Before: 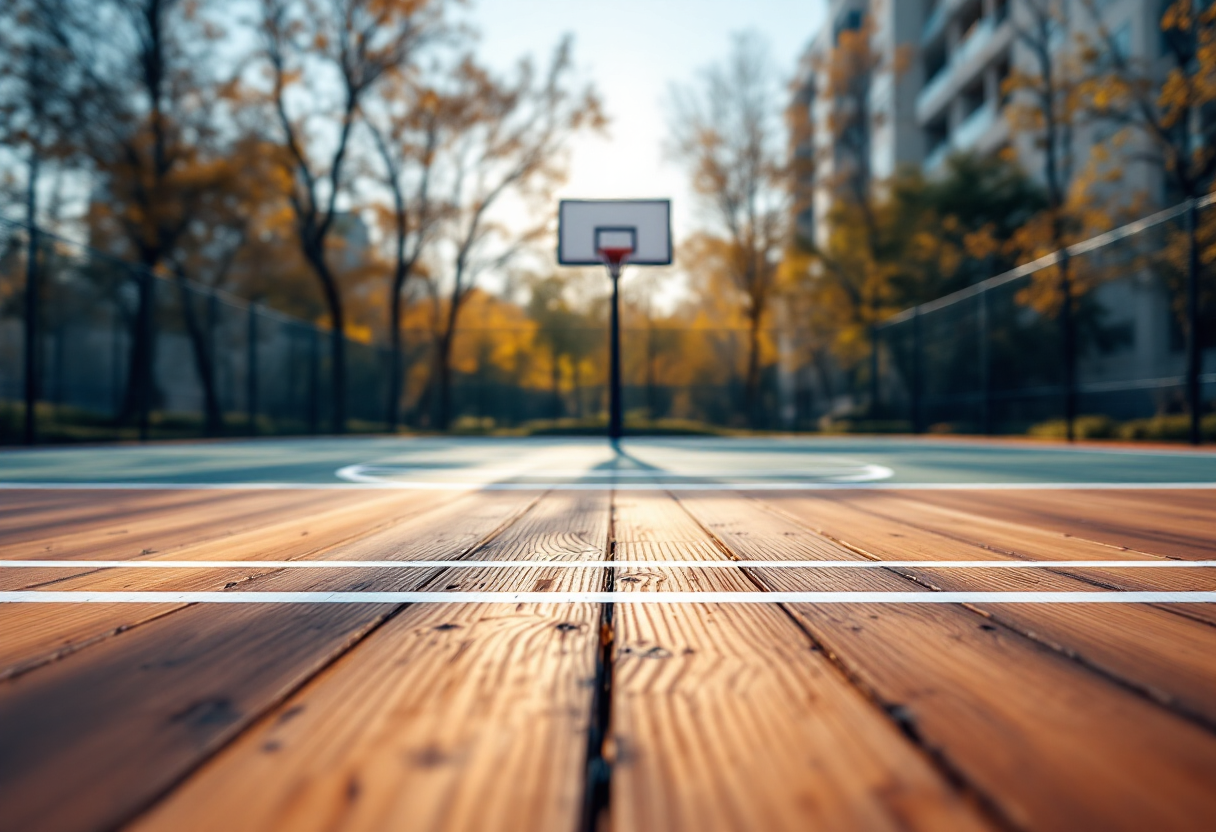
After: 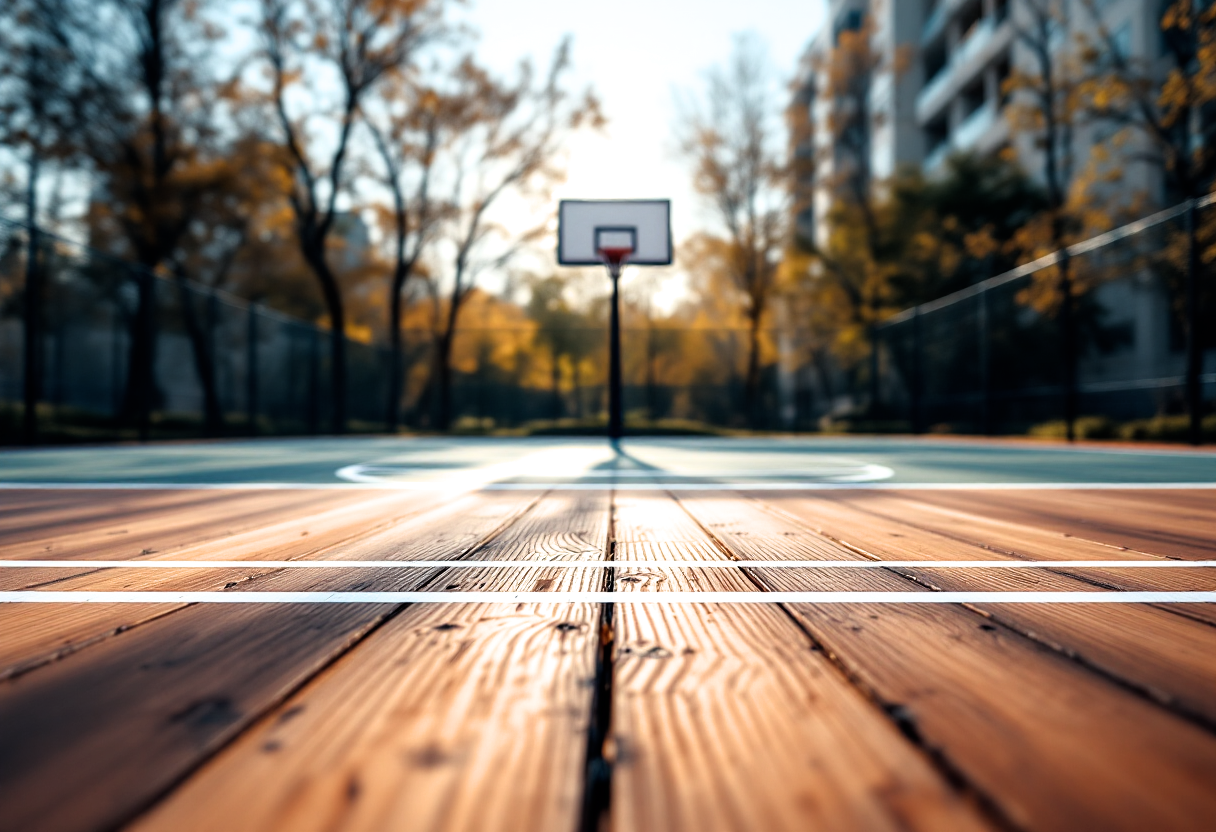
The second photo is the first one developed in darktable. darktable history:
filmic rgb: black relative exposure -7.97 EV, white relative exposure 2.35 EV, threshold 5.96 EV, hardness 6.57, color science v6 (2022), enable highlight reconstruction true
